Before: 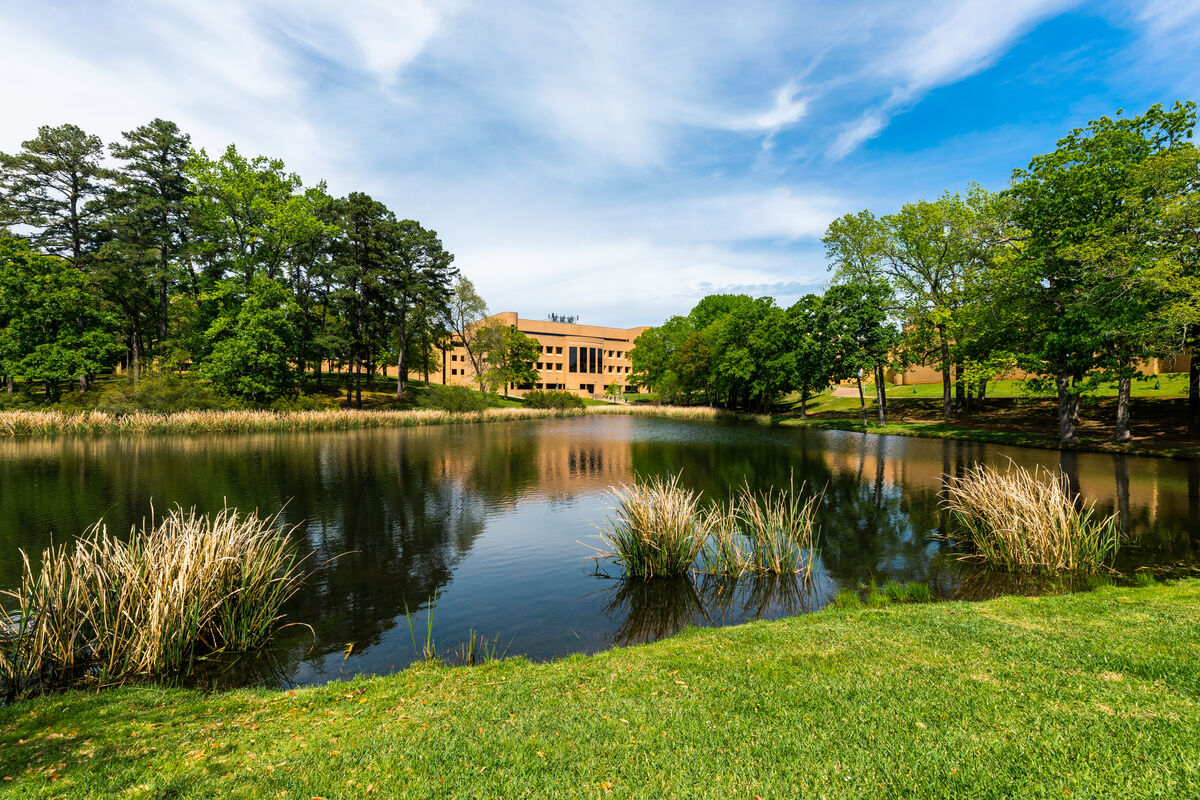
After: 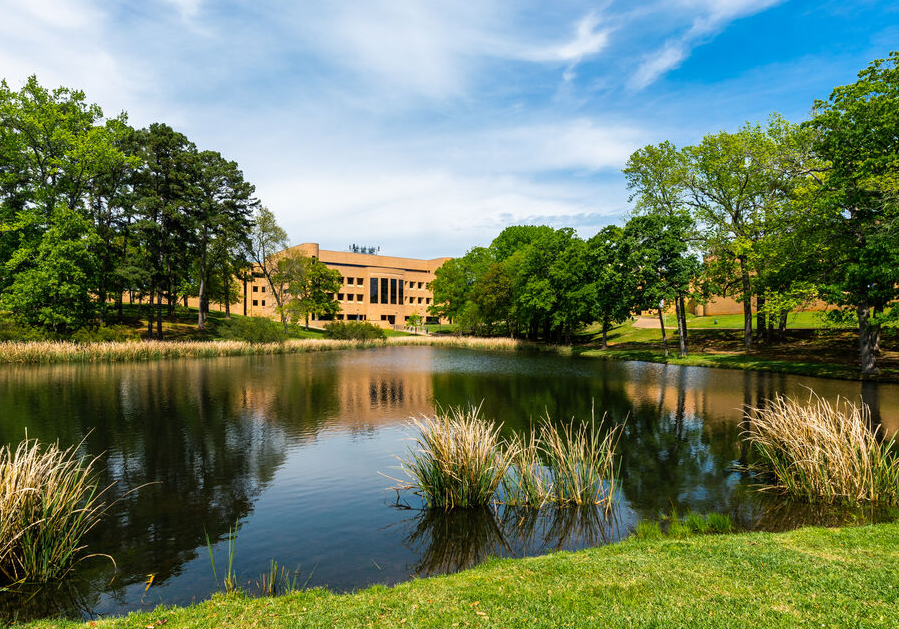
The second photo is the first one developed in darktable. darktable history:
crop: left 16.627%, top 8.683%, right 8.426%, bottom 12.658%
